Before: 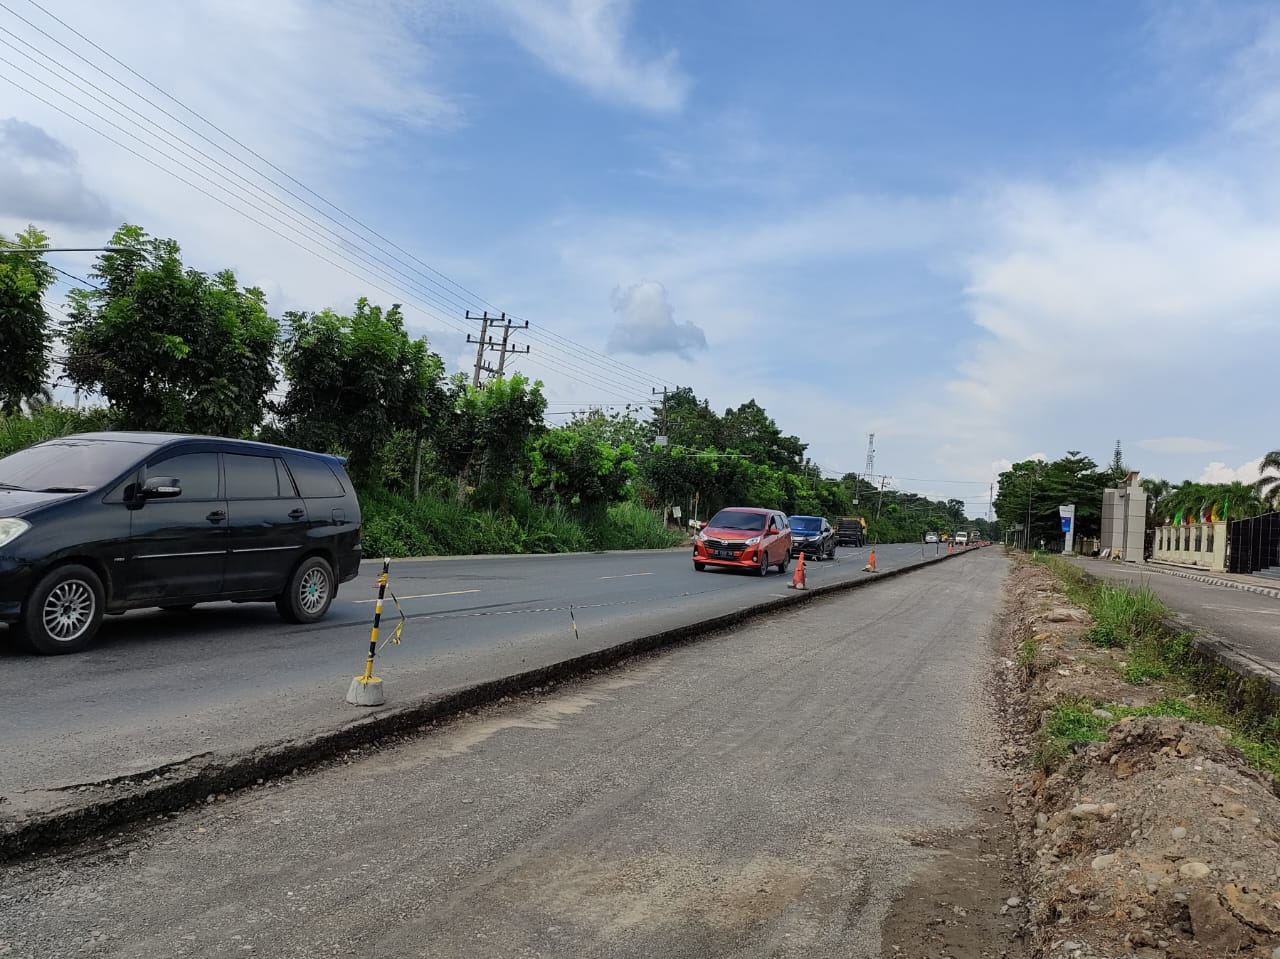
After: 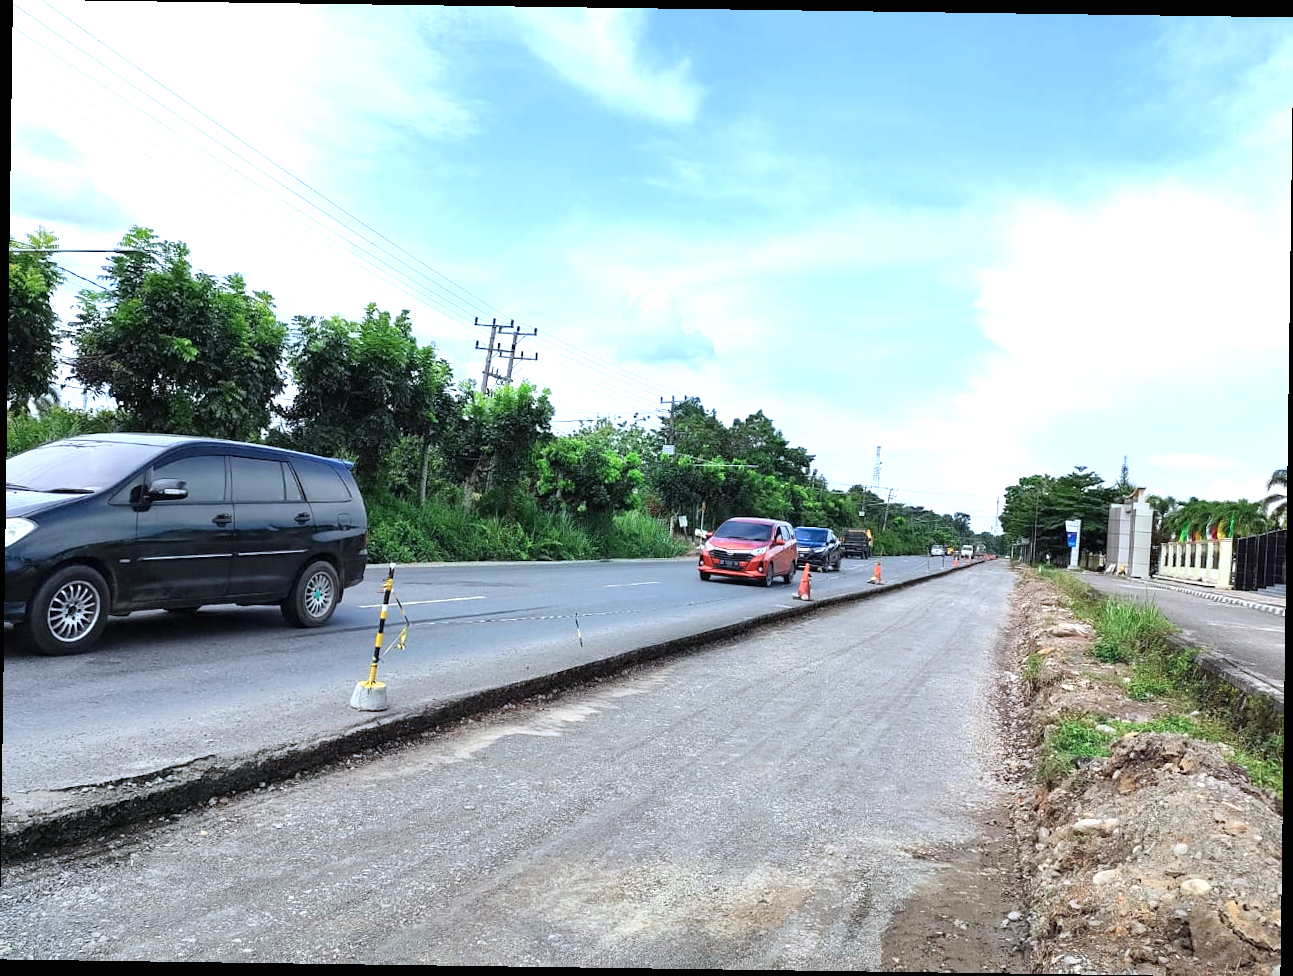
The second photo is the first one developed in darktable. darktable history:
tone equalizer: on, module defaults
rotate and perspective: rotation 0.8°, automatic cropping off
exposure: black level correction 0, exposure 1.2 EV, compensate exposure bias true, compensate highlight preservation false
color balance rgb: perceptual saturation grading › global saturation 10%, global vibrance 10%
color calibration: illuminant as shot in camera, x 0.369, y 0.376, temperature 4328.46 K, gamut compression 3
